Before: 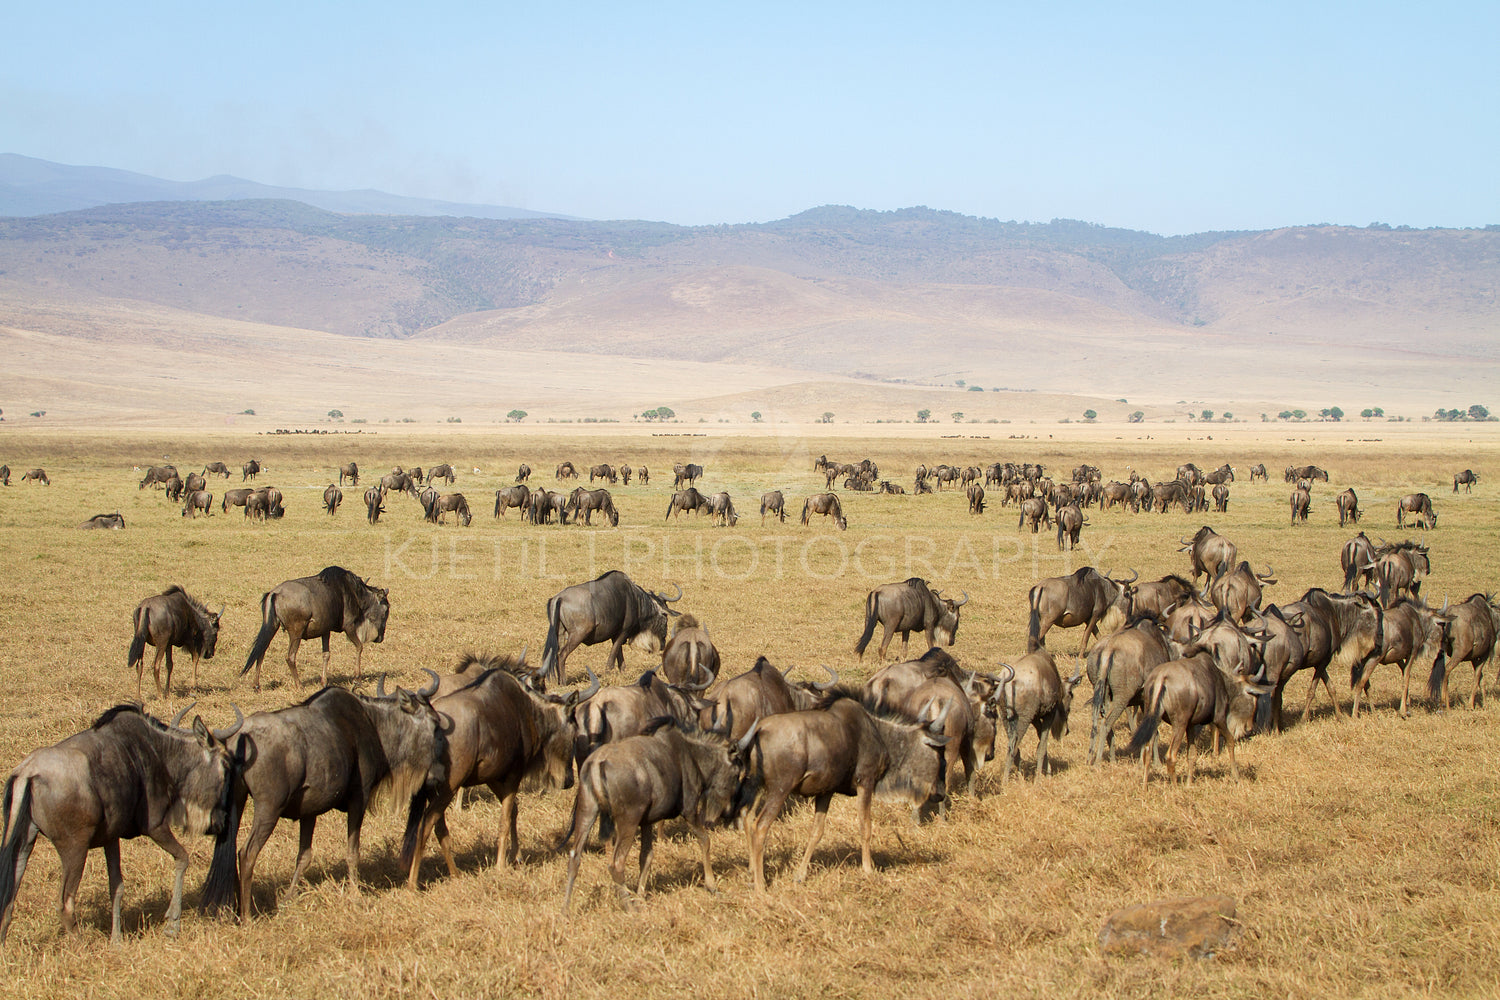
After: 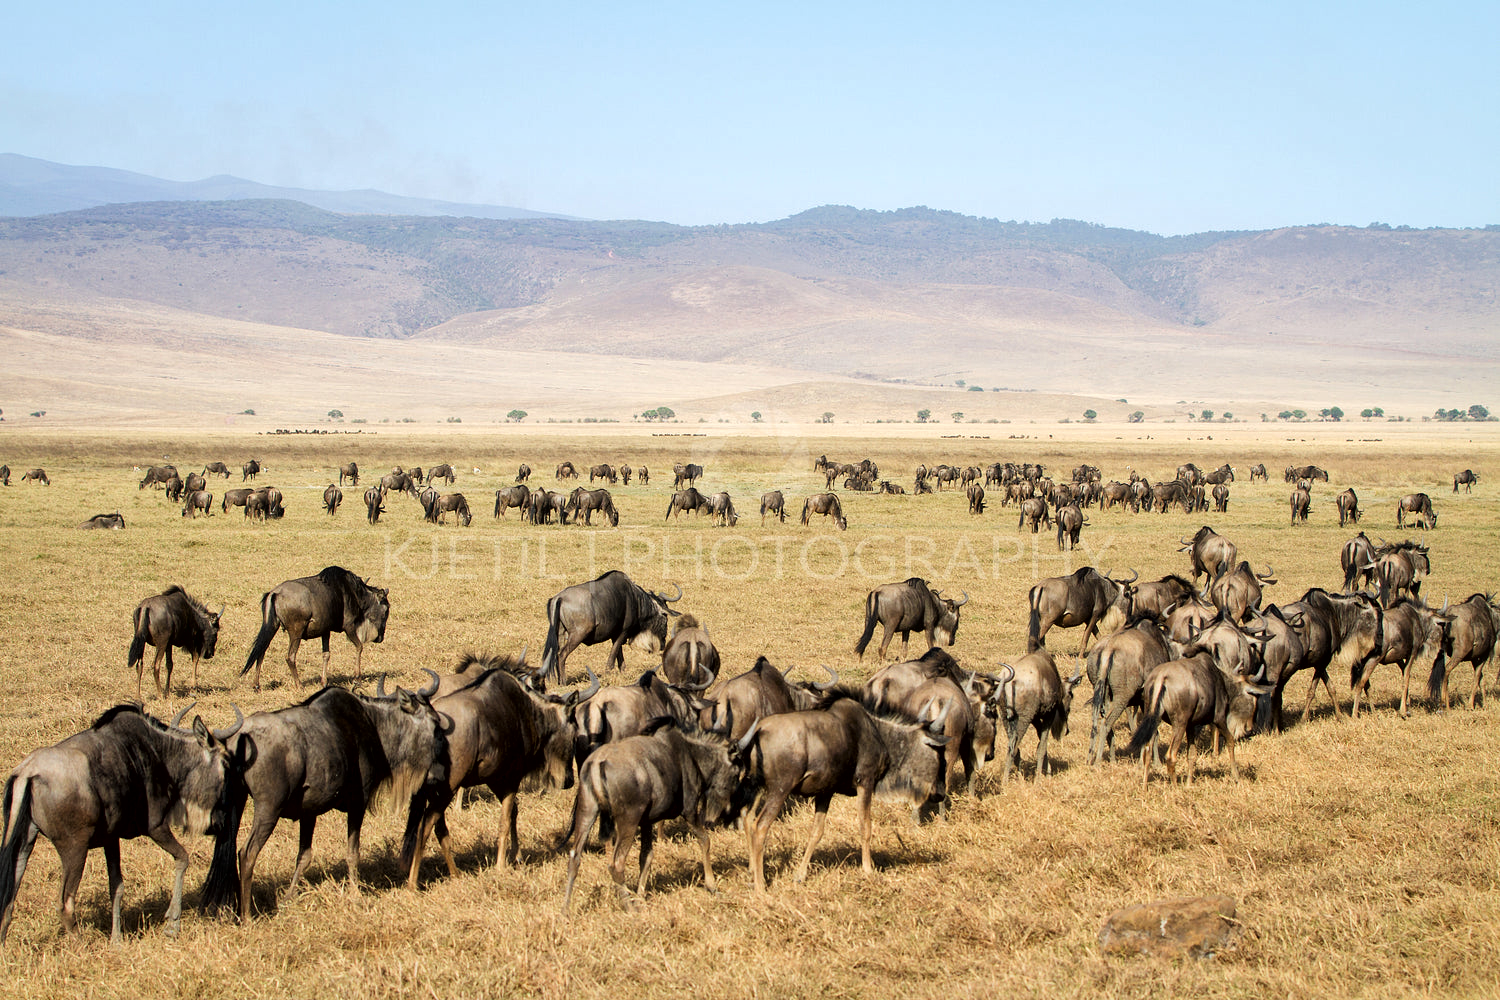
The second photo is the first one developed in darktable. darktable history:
tone curve: curves: ch0 [(0, 0.019) (0.11, 0.036) (0.259, 0.214) (0.378, 0.365) (0.499, 0.529) (1, 1)], color space Lab, linked channels, preserve colors none
local contrast: mode bilateral grid, contrast 20, coarseness 50, detail 150%, midtone range 0.2
